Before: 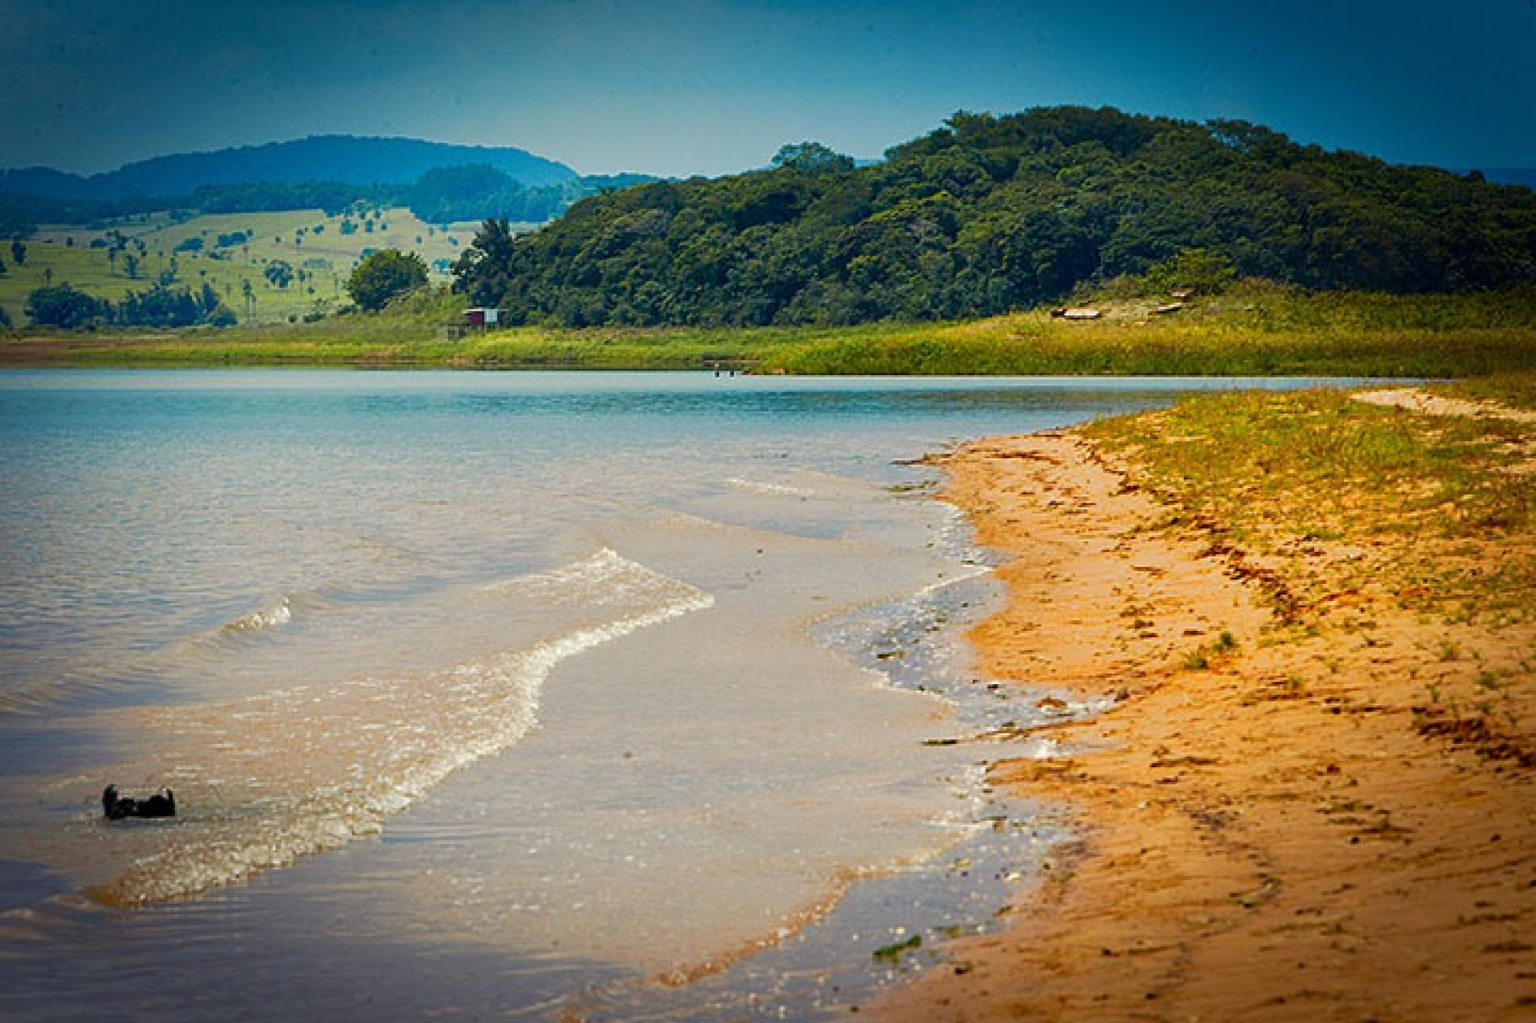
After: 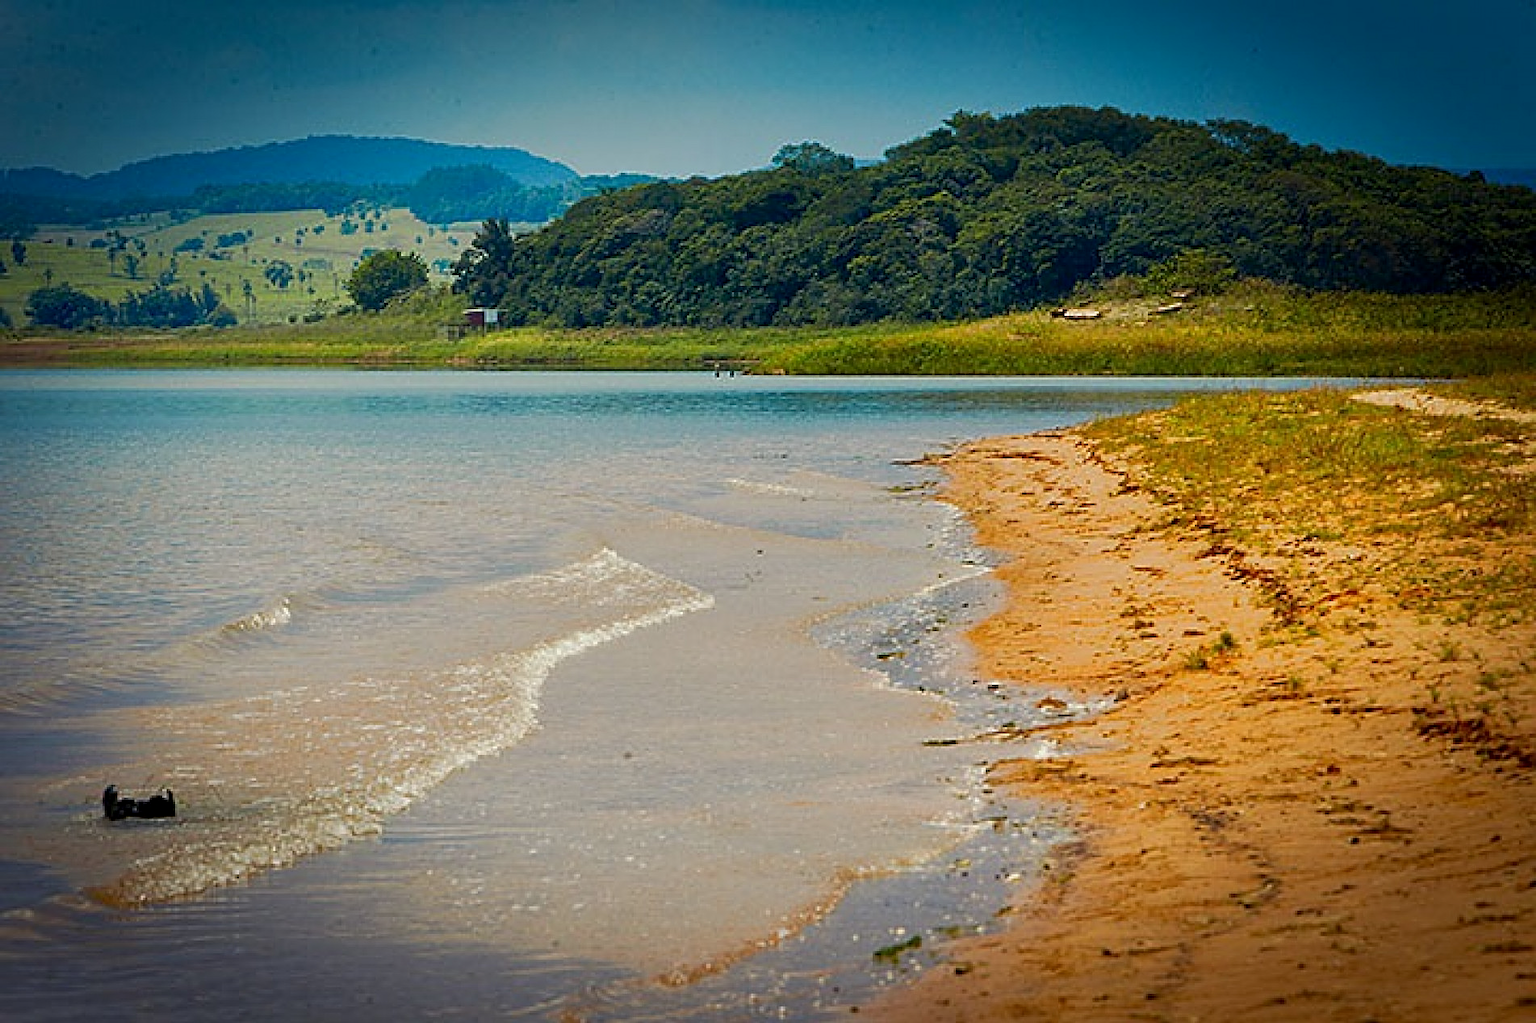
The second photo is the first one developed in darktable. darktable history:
sharpen: on, module defaults
exposure: black level correction 0.001, exposure -0.2 EV, compensate highlight preservation false
